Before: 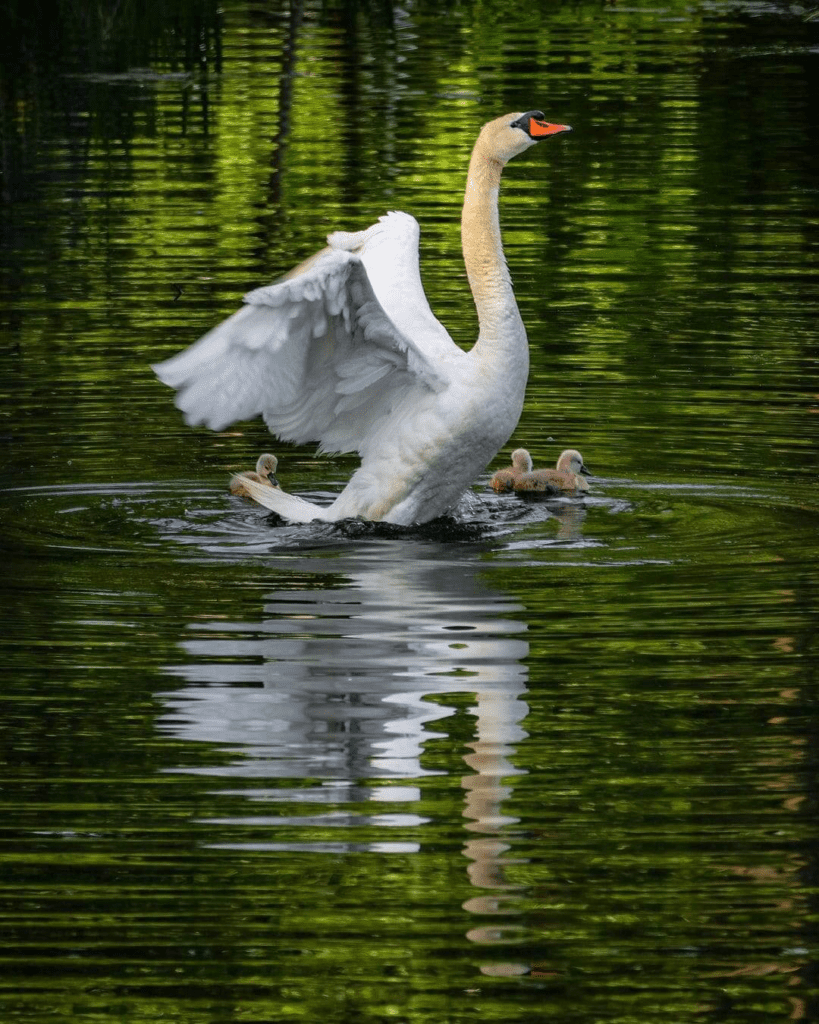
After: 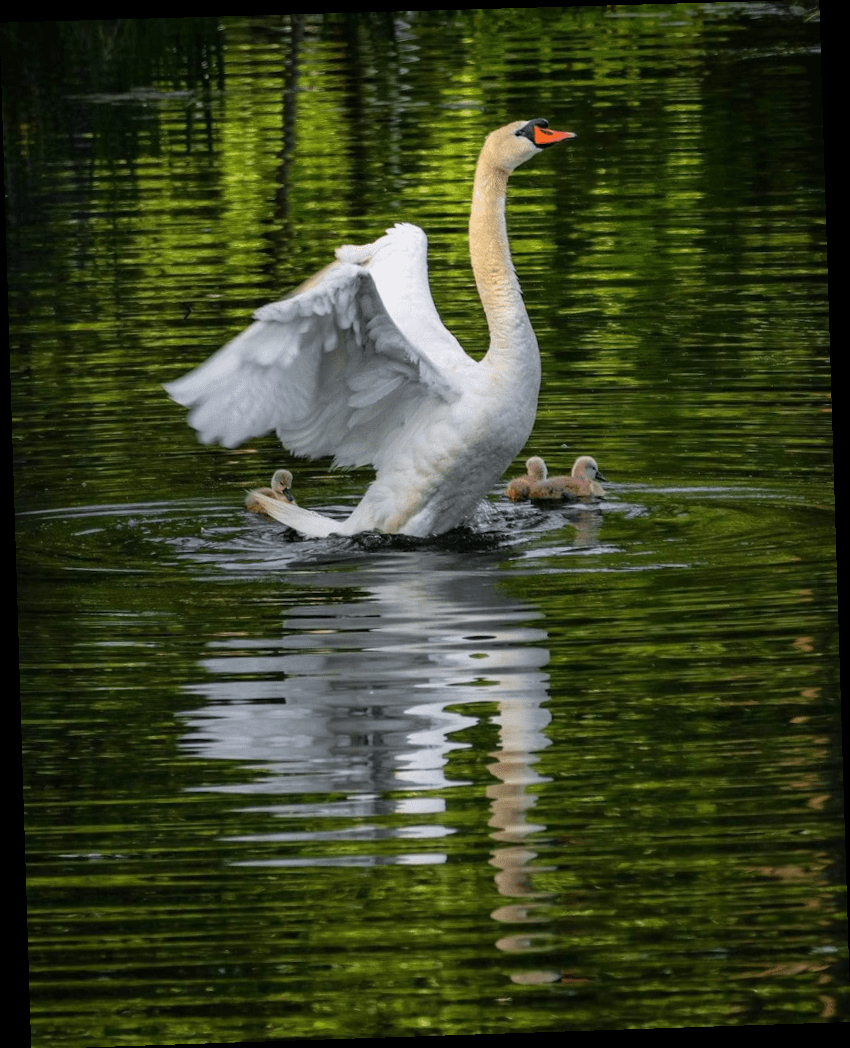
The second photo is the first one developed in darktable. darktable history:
rotate and perspective: rotation -1.77°, lens shift (horizontal) 0.004, automatic cropping off
